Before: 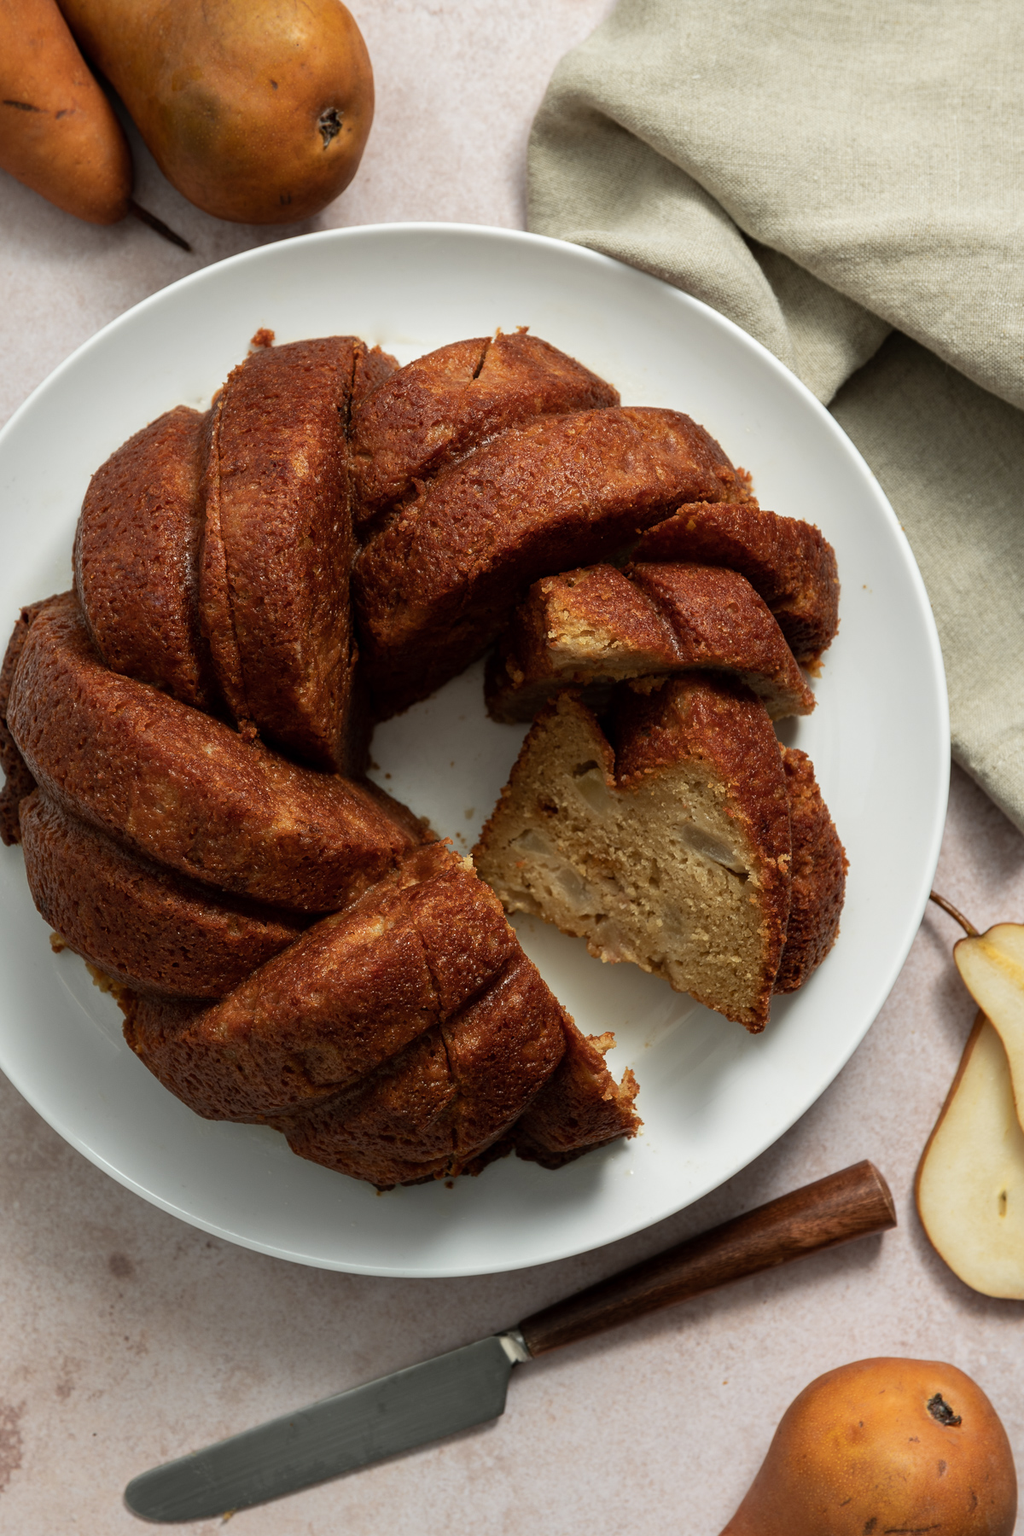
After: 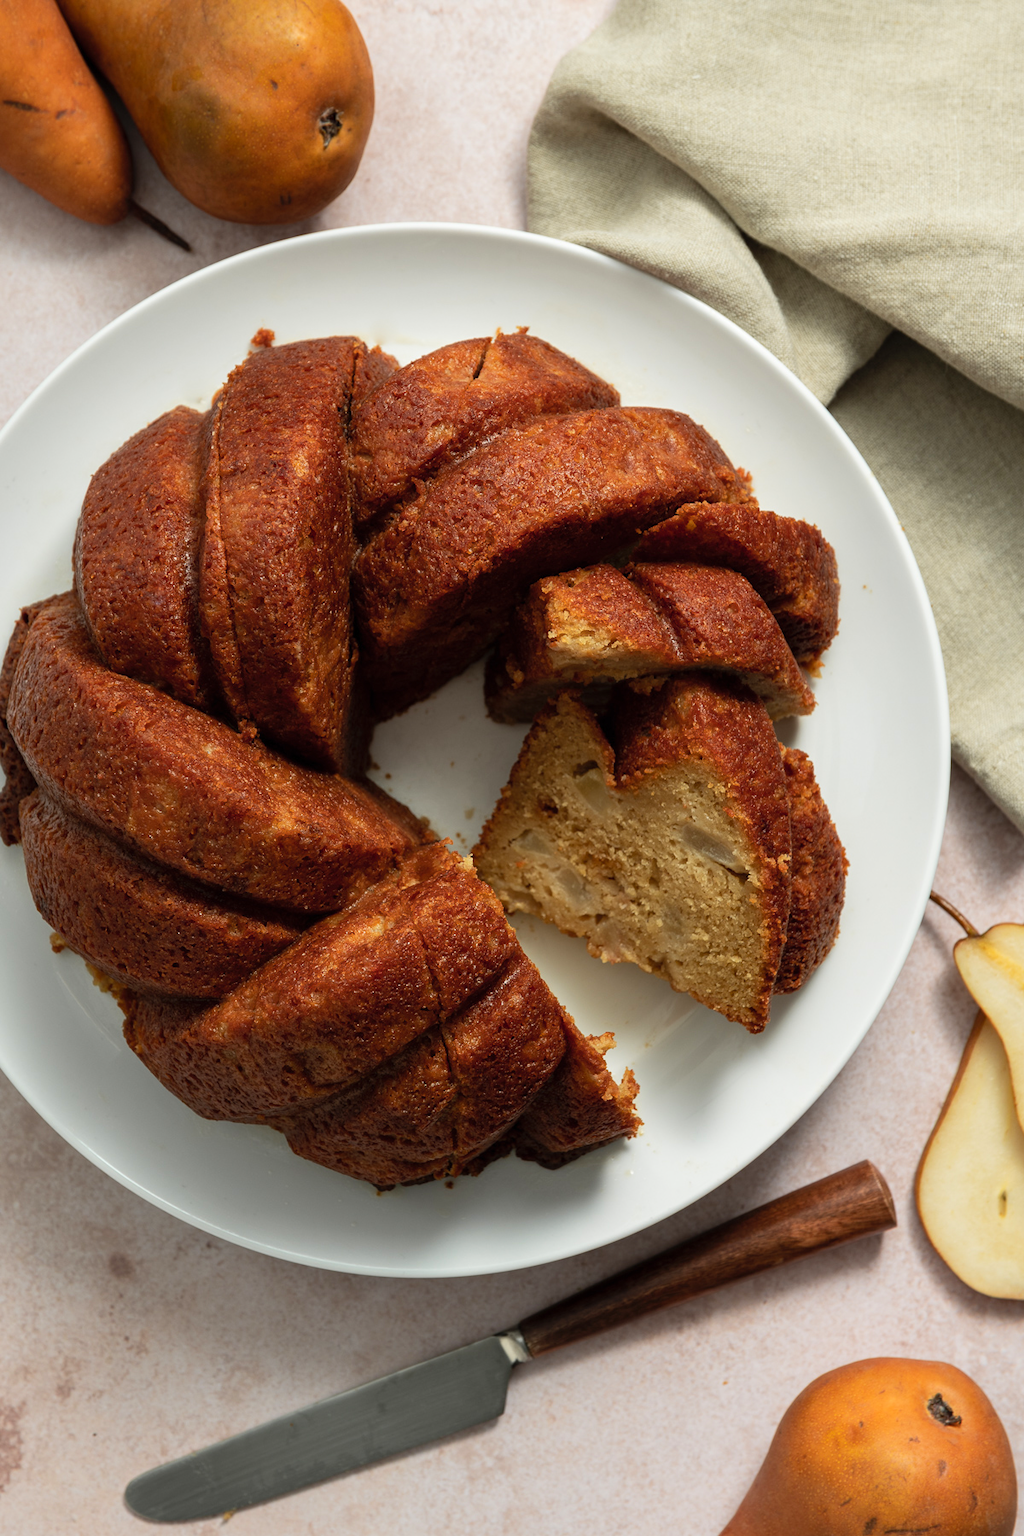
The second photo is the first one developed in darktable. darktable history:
contrast brightness saturation: contrast 0.073, brightness 0.077, saturation 0.182
